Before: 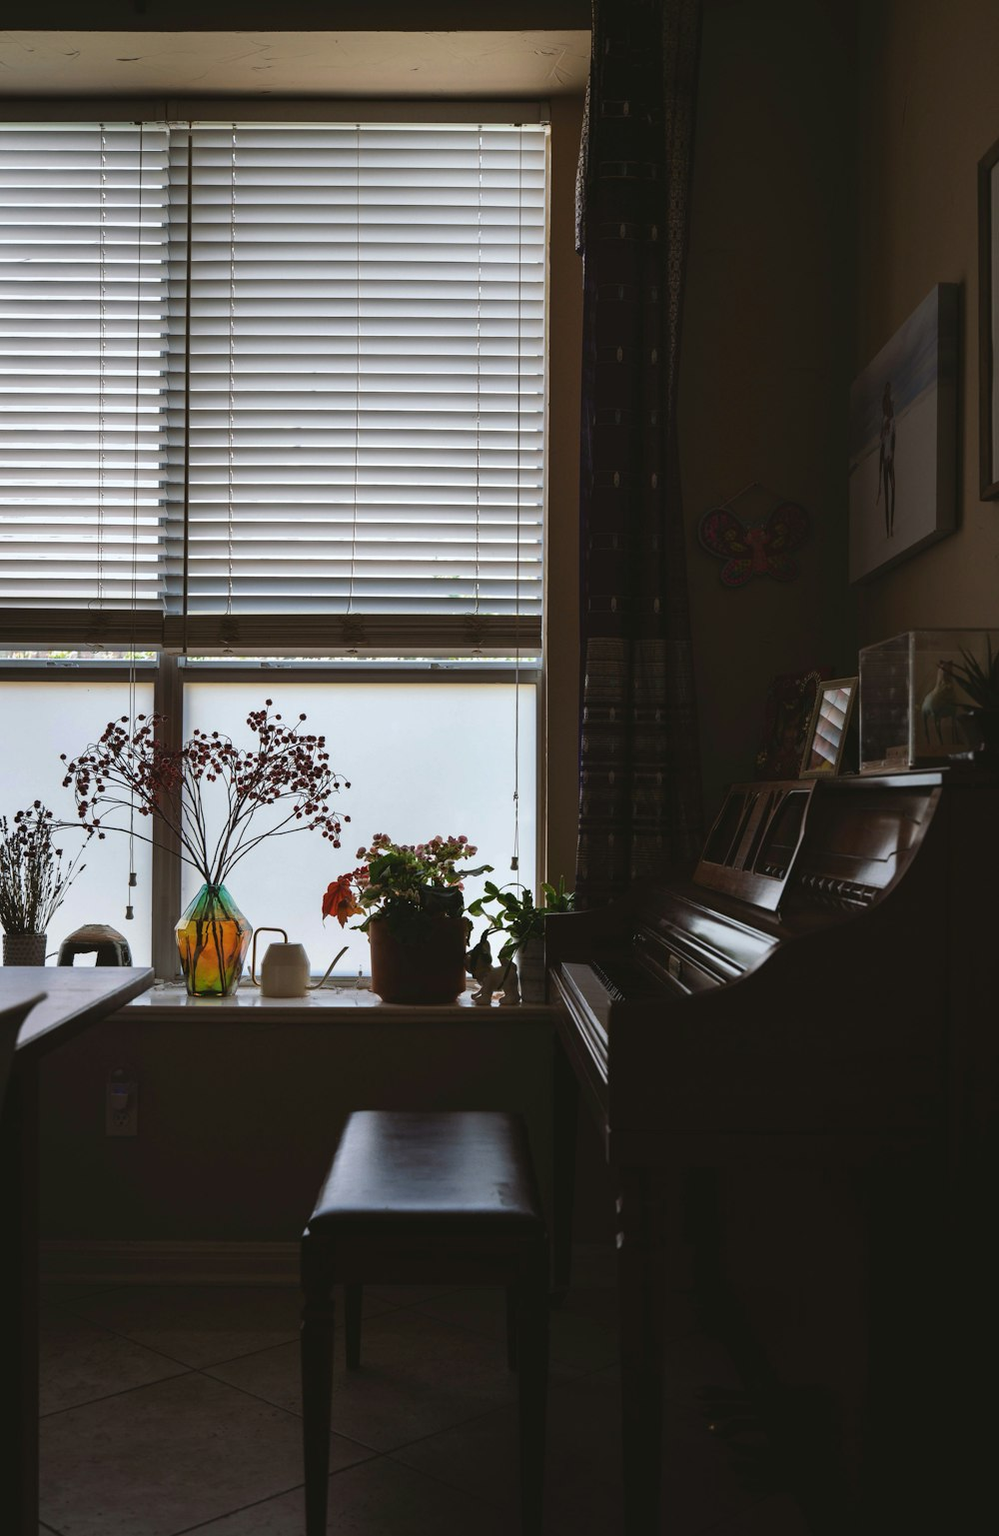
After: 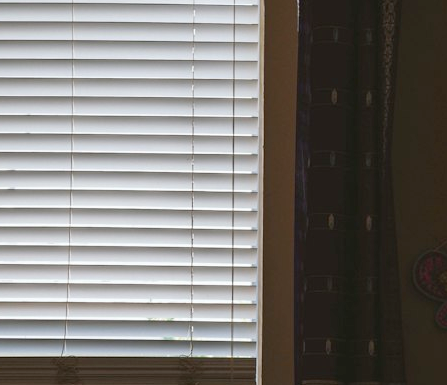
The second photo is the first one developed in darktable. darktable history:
exposure: compensate highlight preservation false
crop: left 28.64%, top 16.832%, right 26.637%, bottom 58.055%
